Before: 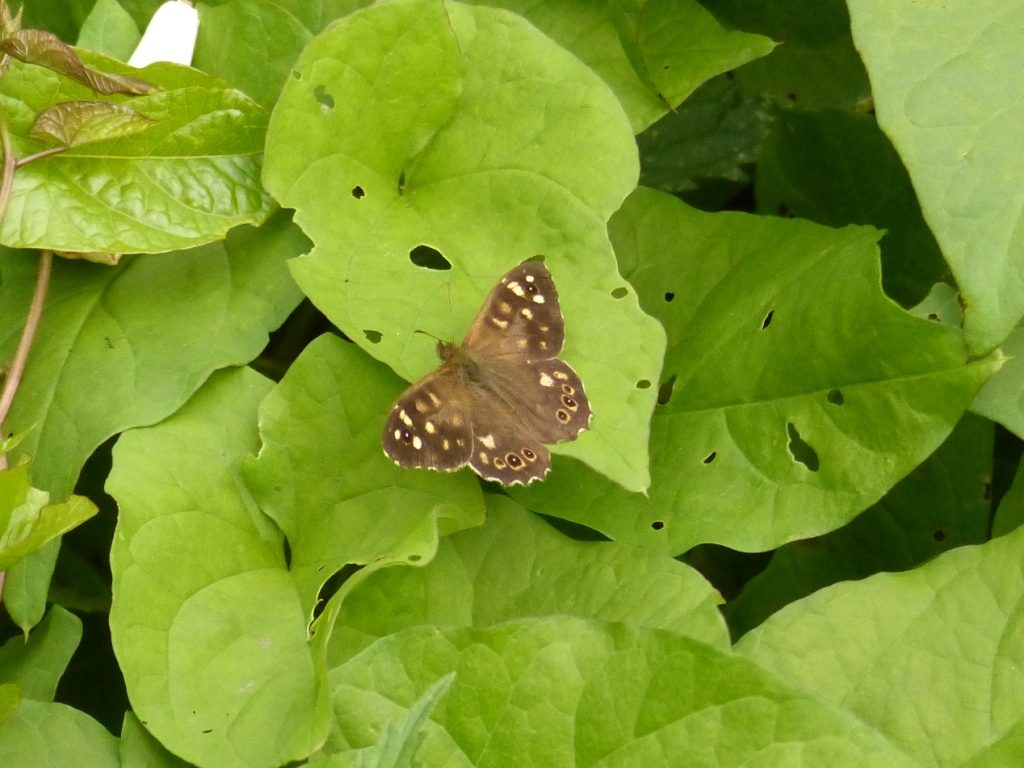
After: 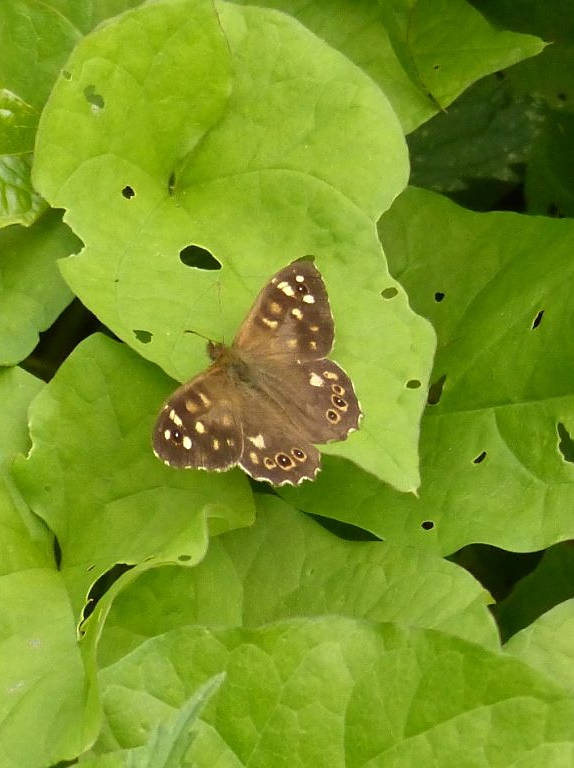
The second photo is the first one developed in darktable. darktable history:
sharpen: radius 0.996
crop and rotate: left 22.462%, right 21.457%
